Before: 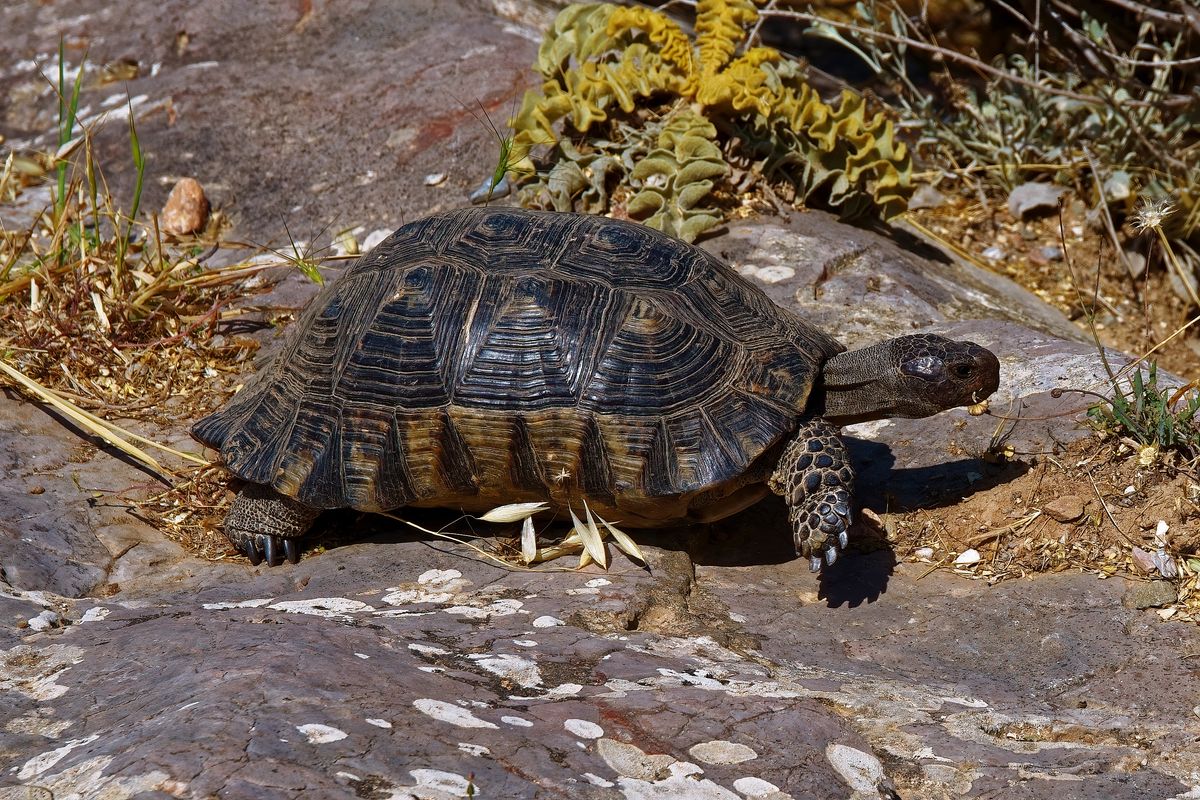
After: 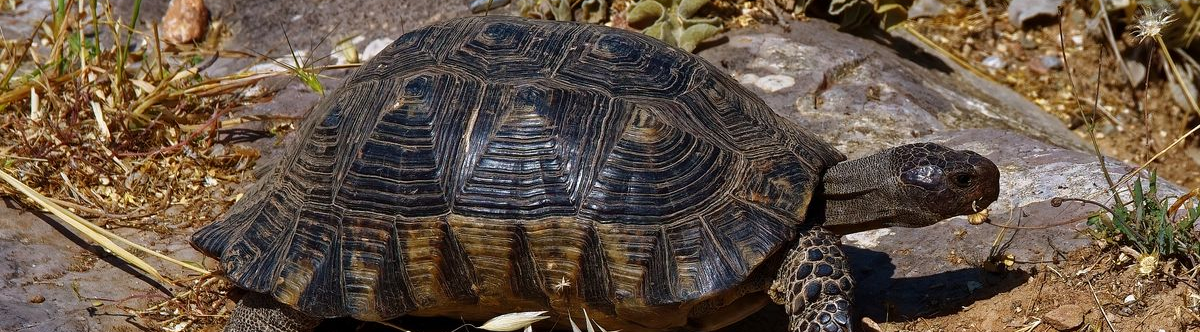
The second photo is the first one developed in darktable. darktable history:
crop and rotate: top 23.962%, bottom 34.47%
